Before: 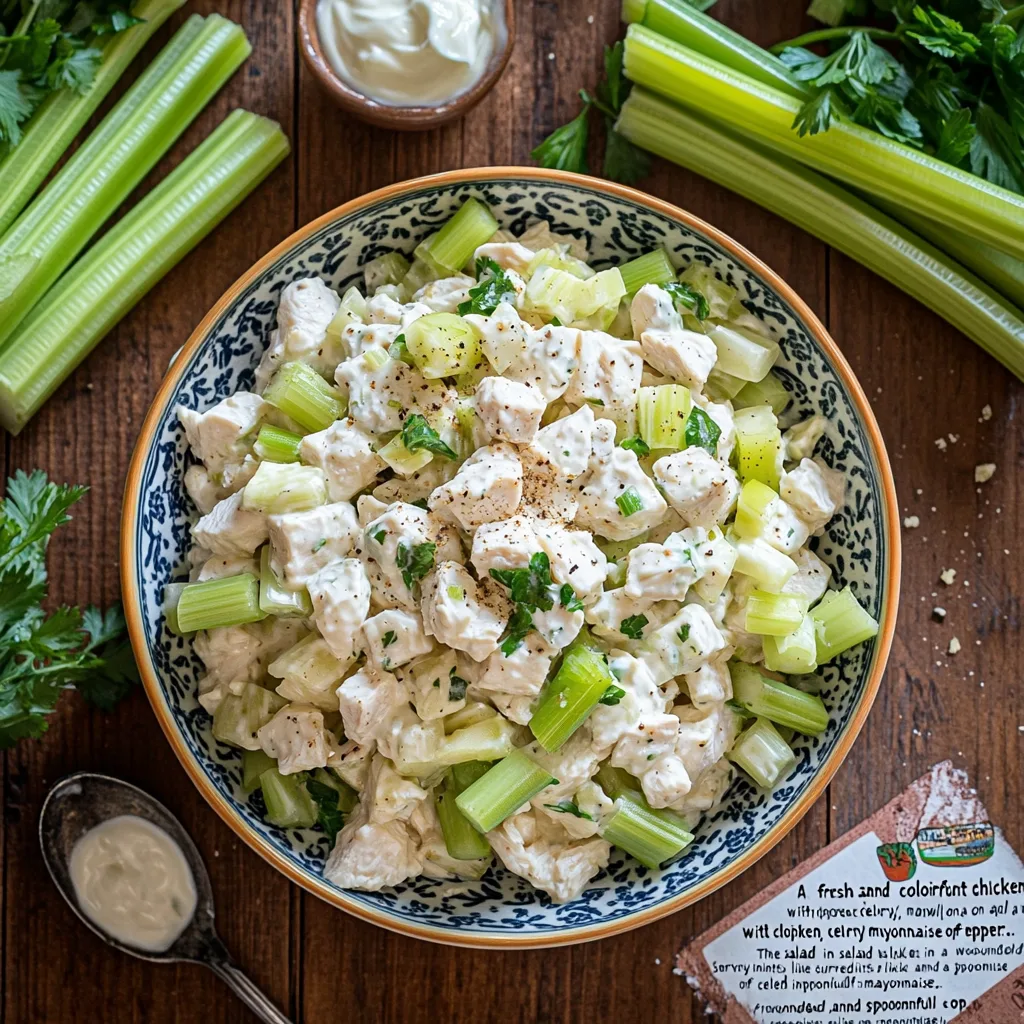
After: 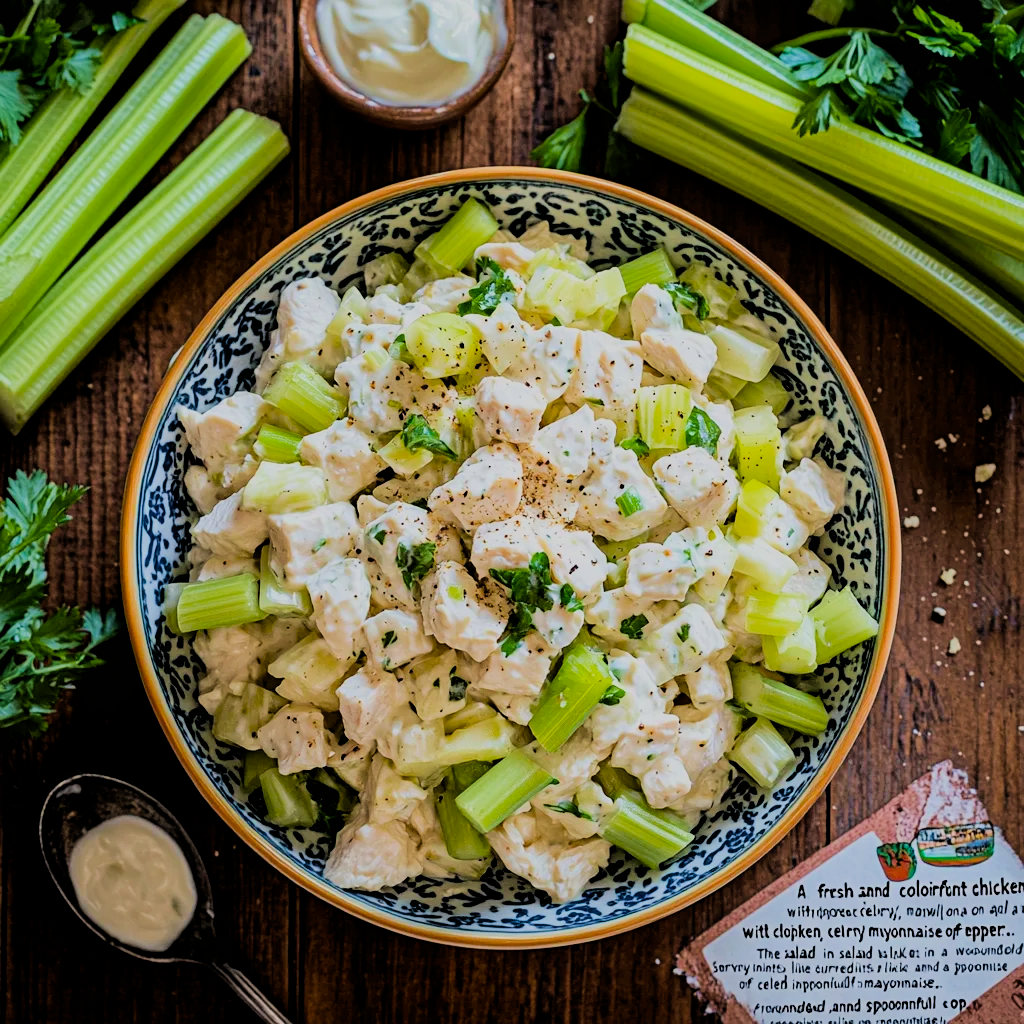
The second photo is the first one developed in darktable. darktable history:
filmic rgb: black relative exposure -4.1 EV, white relative exposure 5.12 EV, hardness 2.12, contrast 1.162
velvia: on, module defaults
color balance rgb: highlights gain › chroma 0.145%, highlights gain › hue 329.96°, linear chroma grading › global chroma 14.475%, perceptual saturation grading › global saturation 2.889%, global vibrance 20%
